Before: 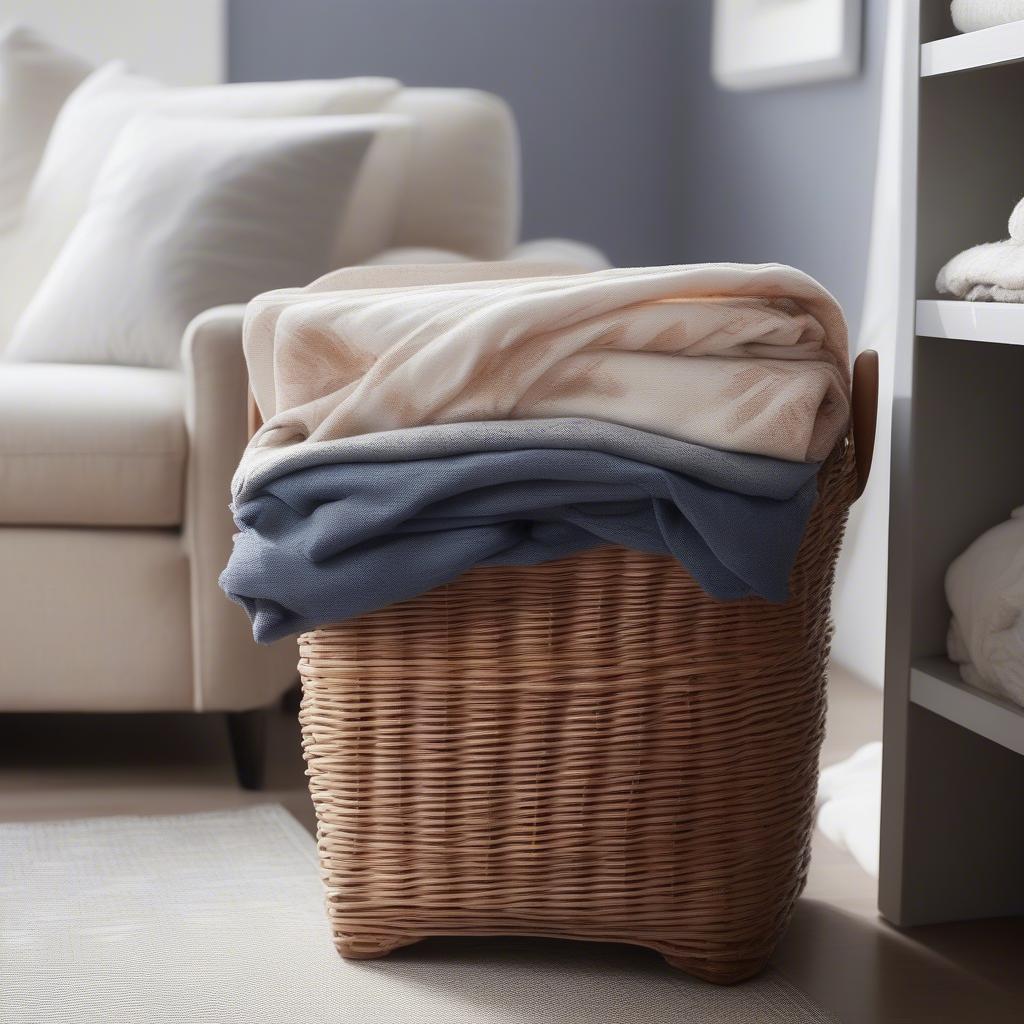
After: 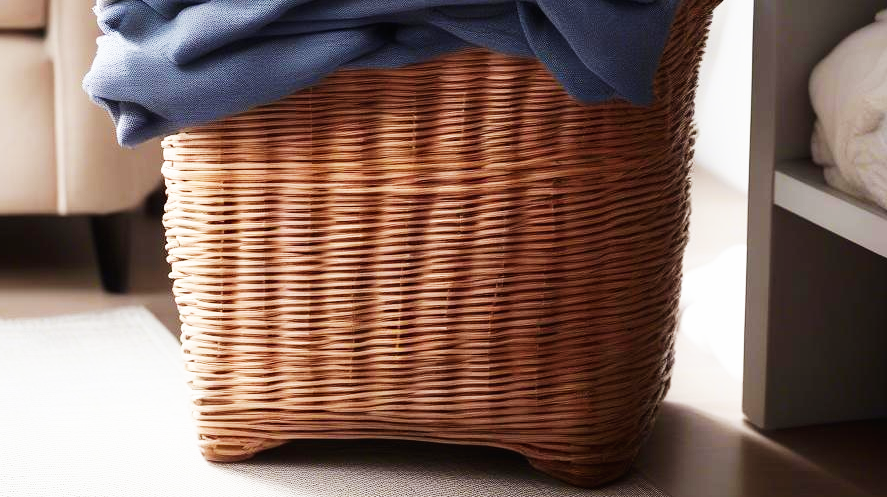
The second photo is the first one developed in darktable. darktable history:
crop and rotate: left 13.306%, top 48.618%, bottom 2.785%
base curve: curves: ch0 [(0, 0) (0.007, 0.004) (0.027, 0.03) (0.046, 0.07) (0.207, 0.54) (0.442, 0.872) (0.673, 0.972) (1, 1)], preserve colors none
